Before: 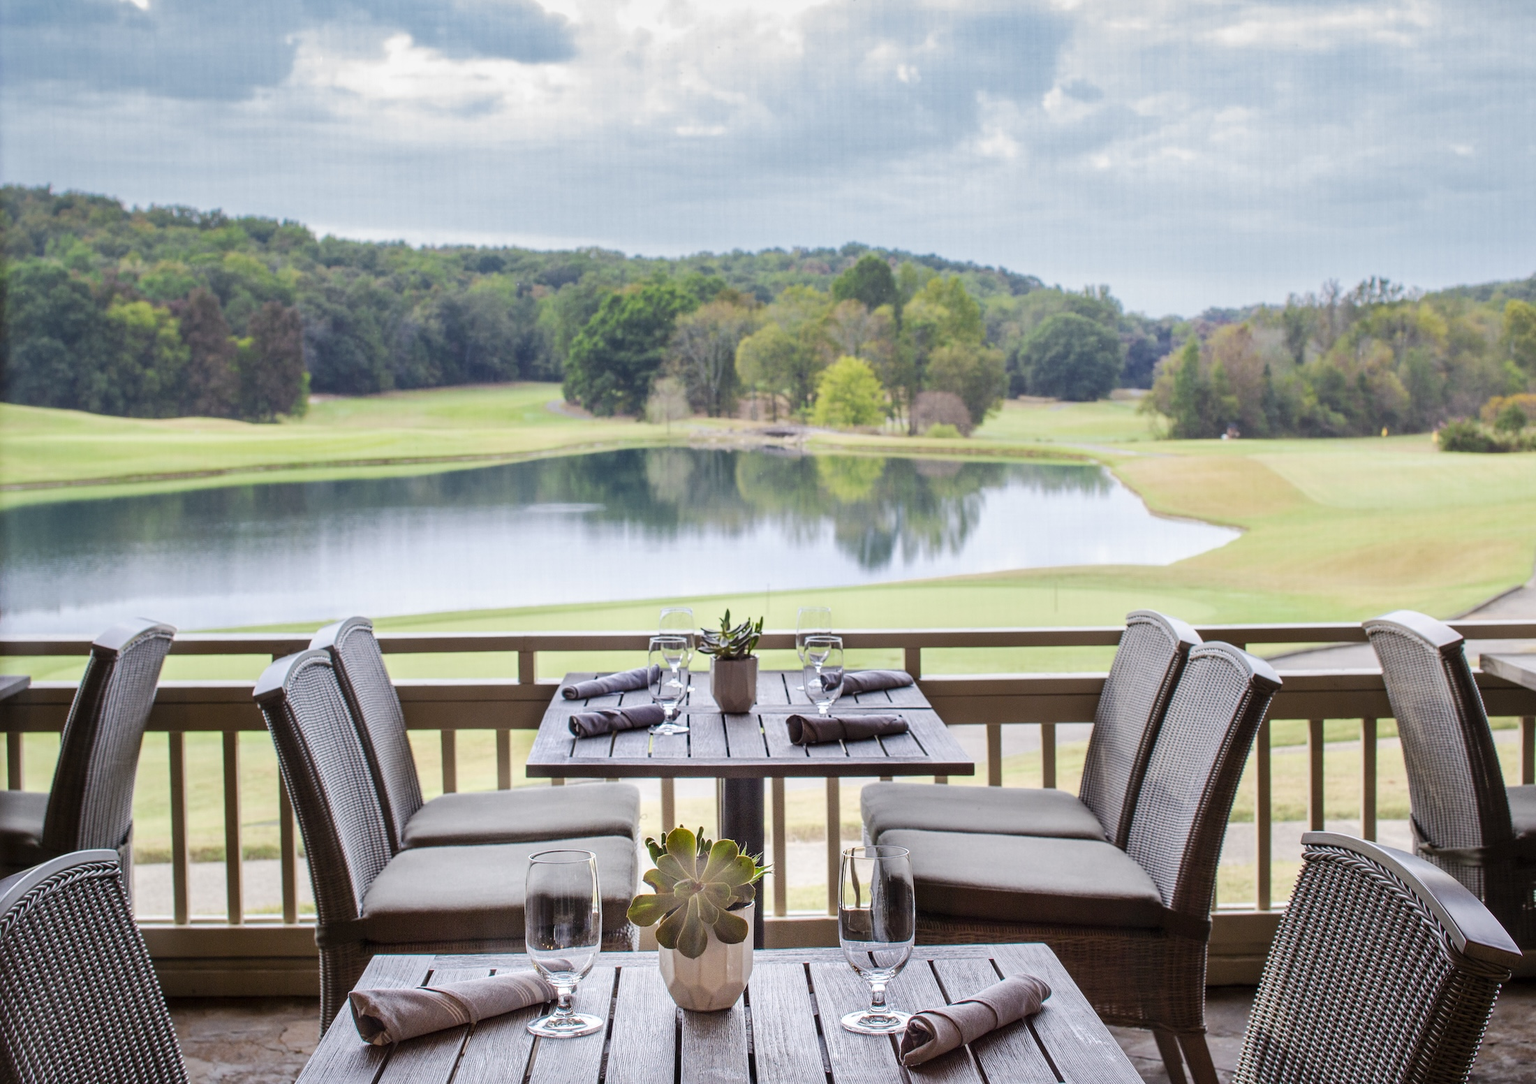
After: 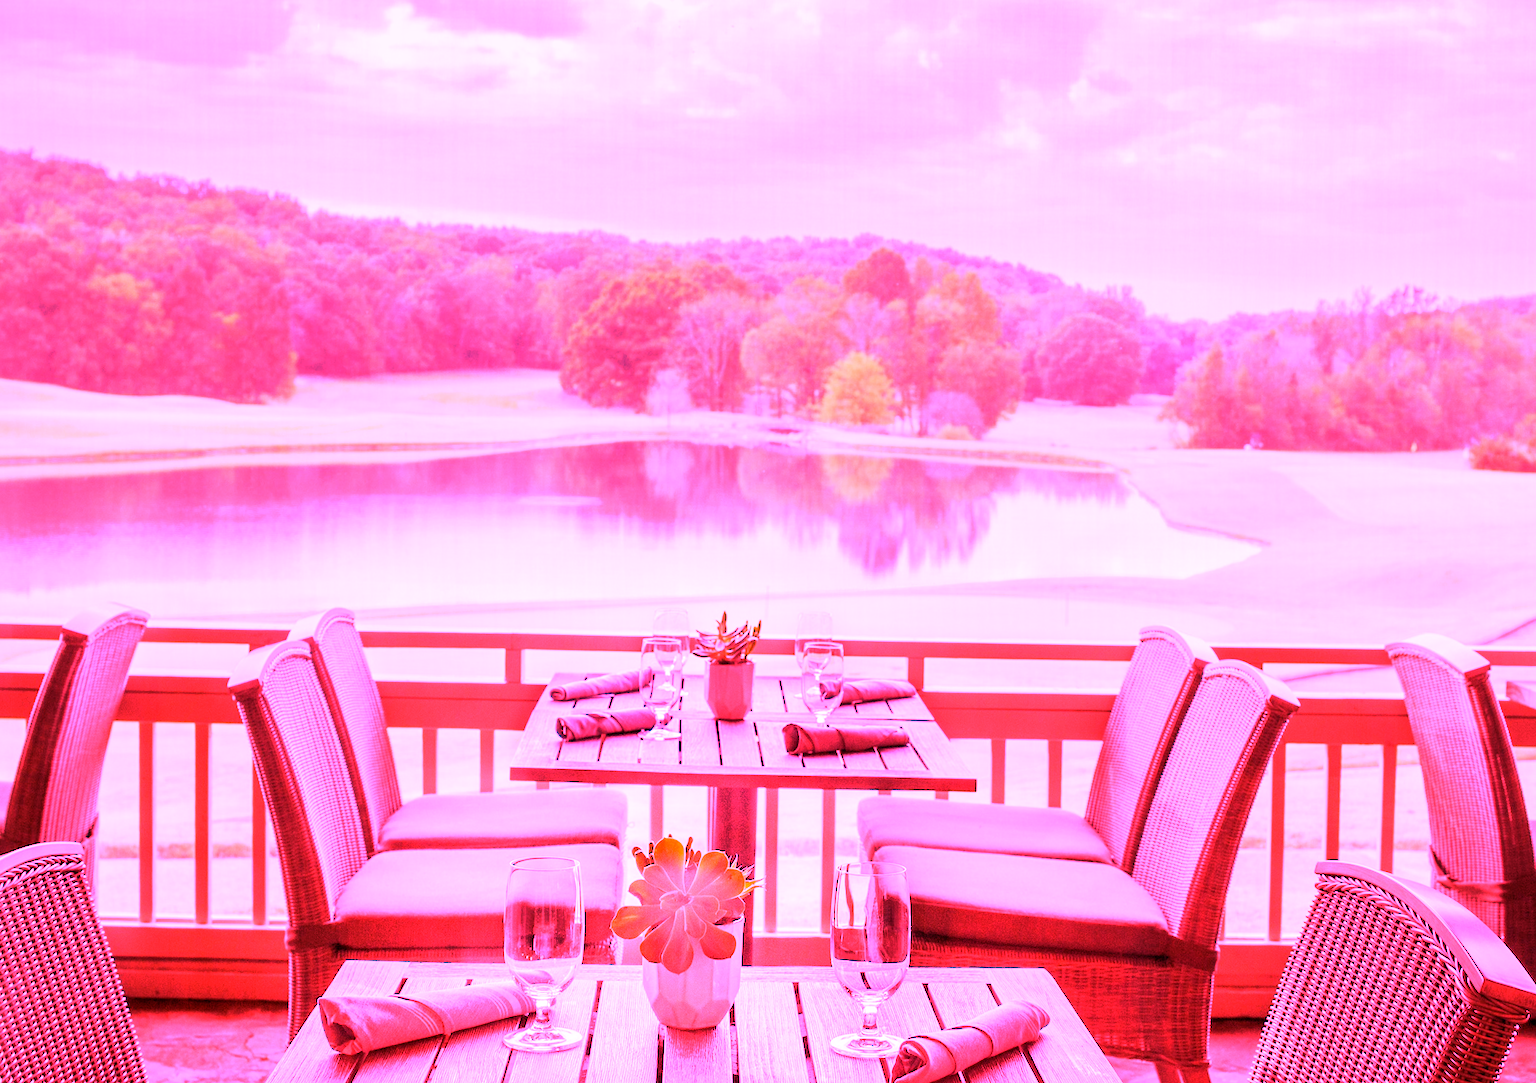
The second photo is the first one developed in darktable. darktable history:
crop and rotate: angle -1.69°
white balance: red 4.26, blue 1.802
